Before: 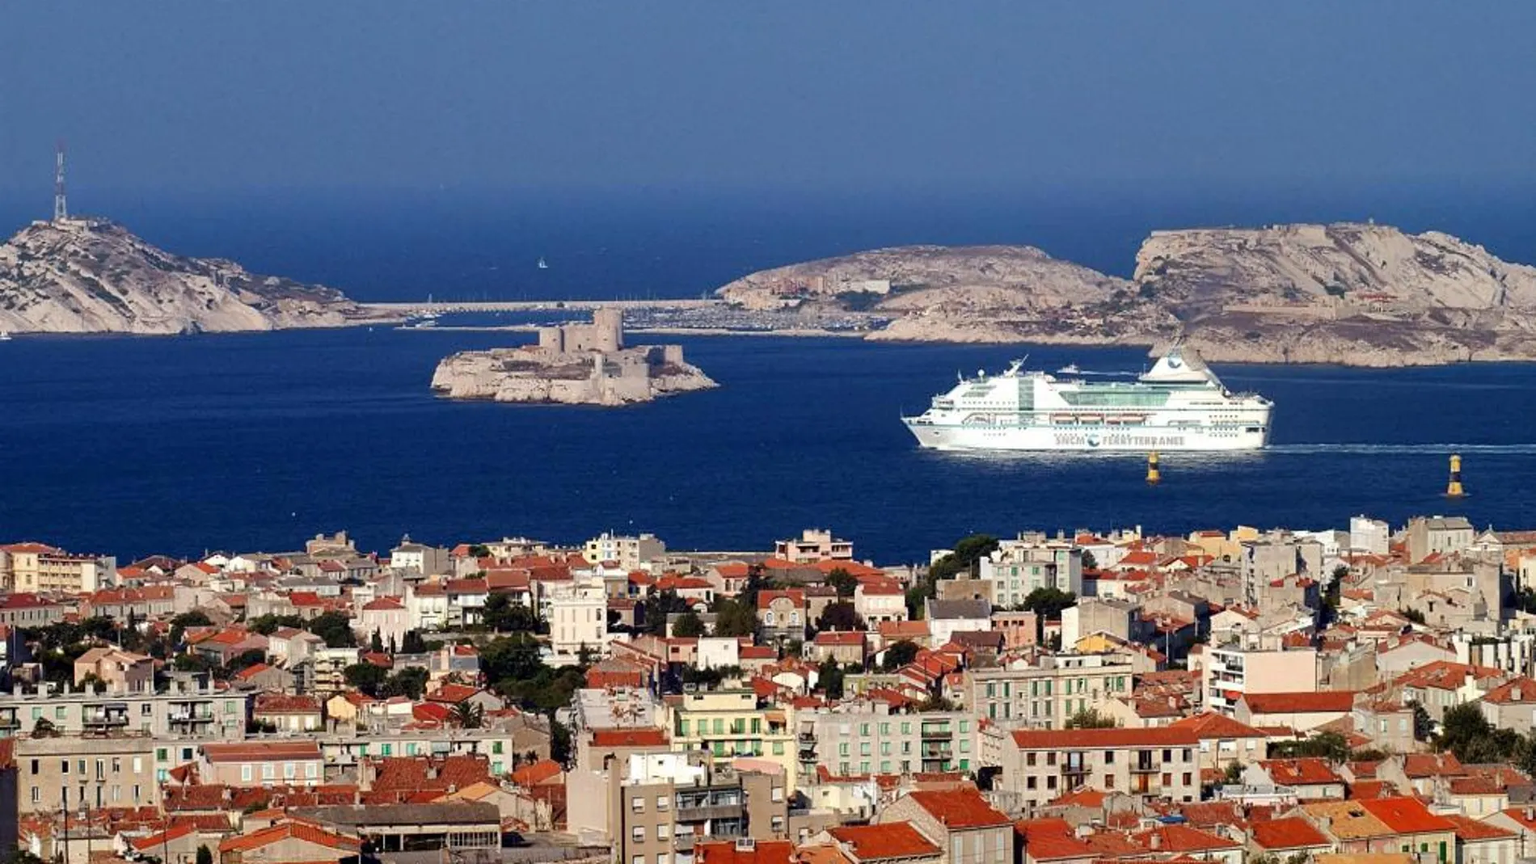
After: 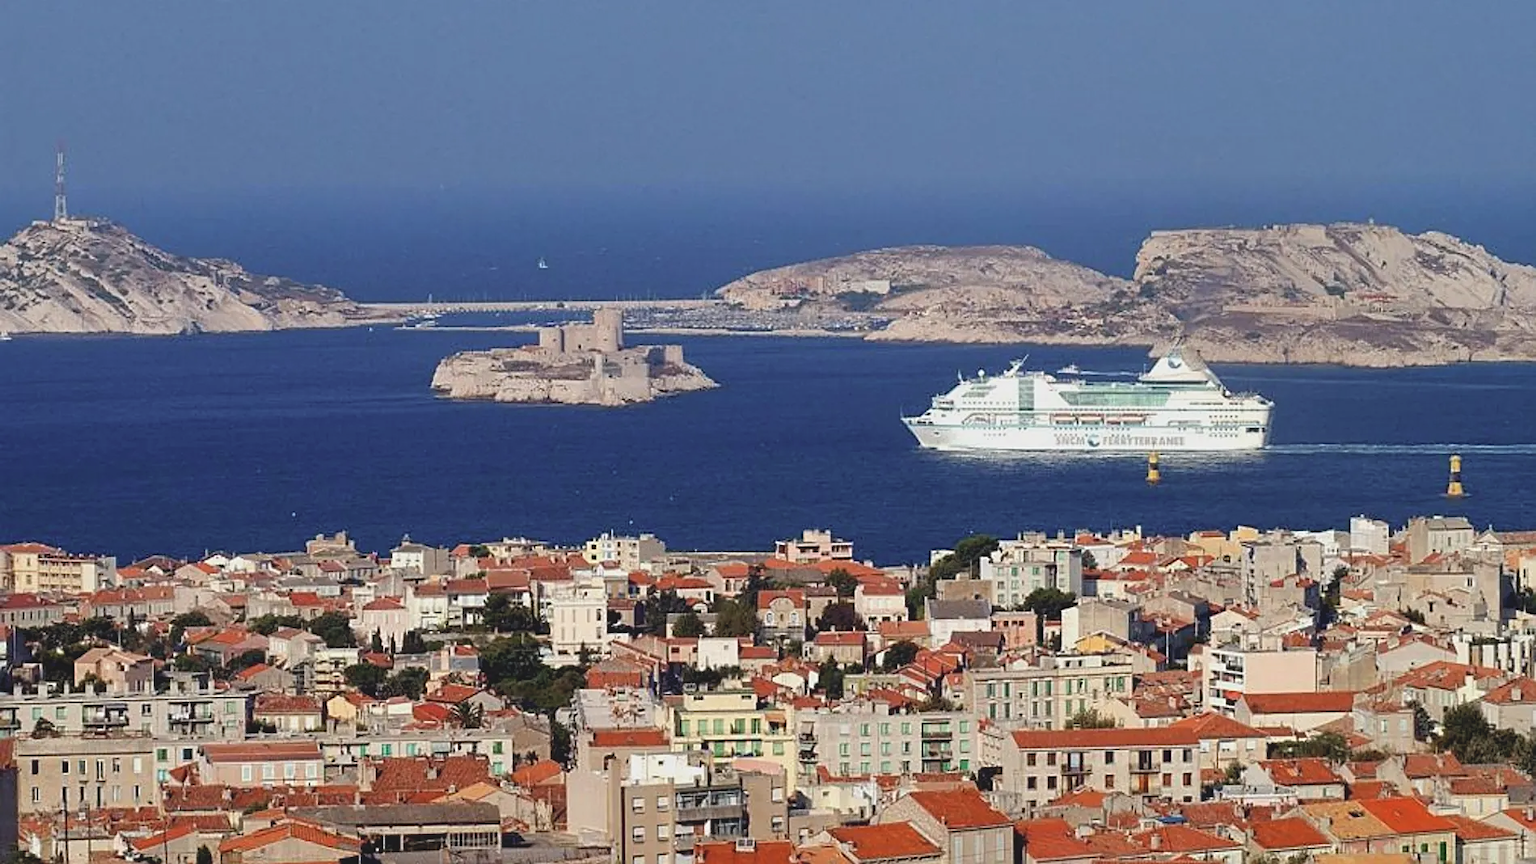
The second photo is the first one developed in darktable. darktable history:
sharpen: on, module defaults
contrast brightness saturation: contrast -0.15, brightness 0.05, saturation -0.12
